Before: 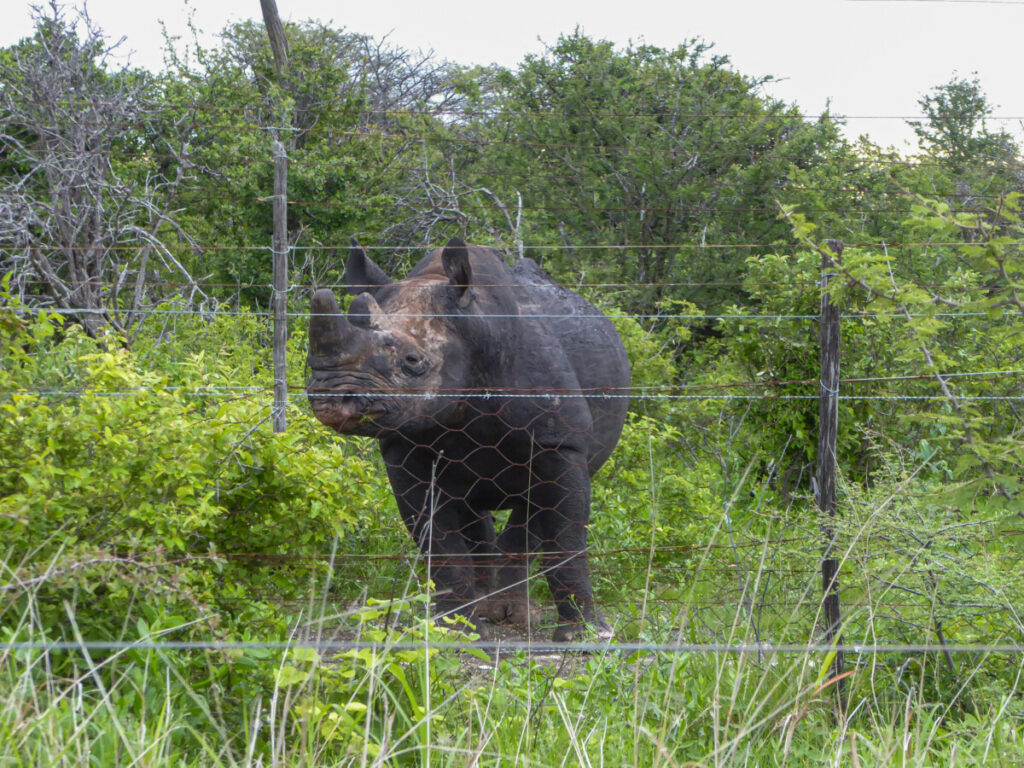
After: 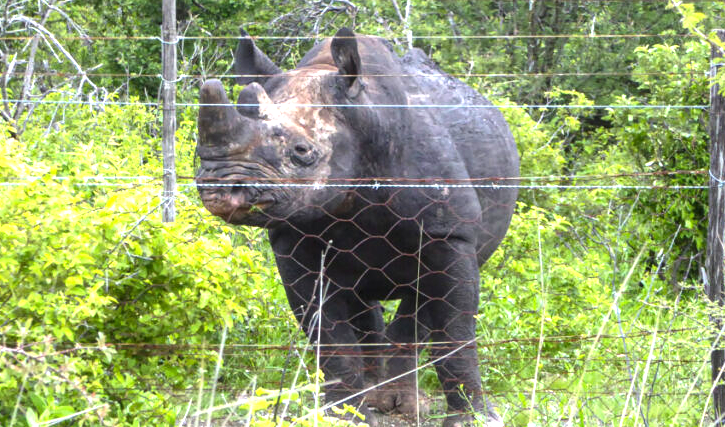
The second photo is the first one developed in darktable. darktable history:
tone equalizer: -8 EV -0.411 EV, -7 EV -0.369 EV, -6 EV -0.373 EV, -5 EV -0.19 EV, -3 EV 0.237 EV, -2 EV 0.354 EV, -1 EV 0.407 EV, +0 EV 0.43 EV, edges refinement/feathering 500, mask exposure compensation -1.57 EV, preserve details no
crop: left 10.935%, top 27.361%, right 18.255%, bottom 16.98%
exposure: black level correction 0.001, exposure 1.131 EV, compensate highlight preservation false
